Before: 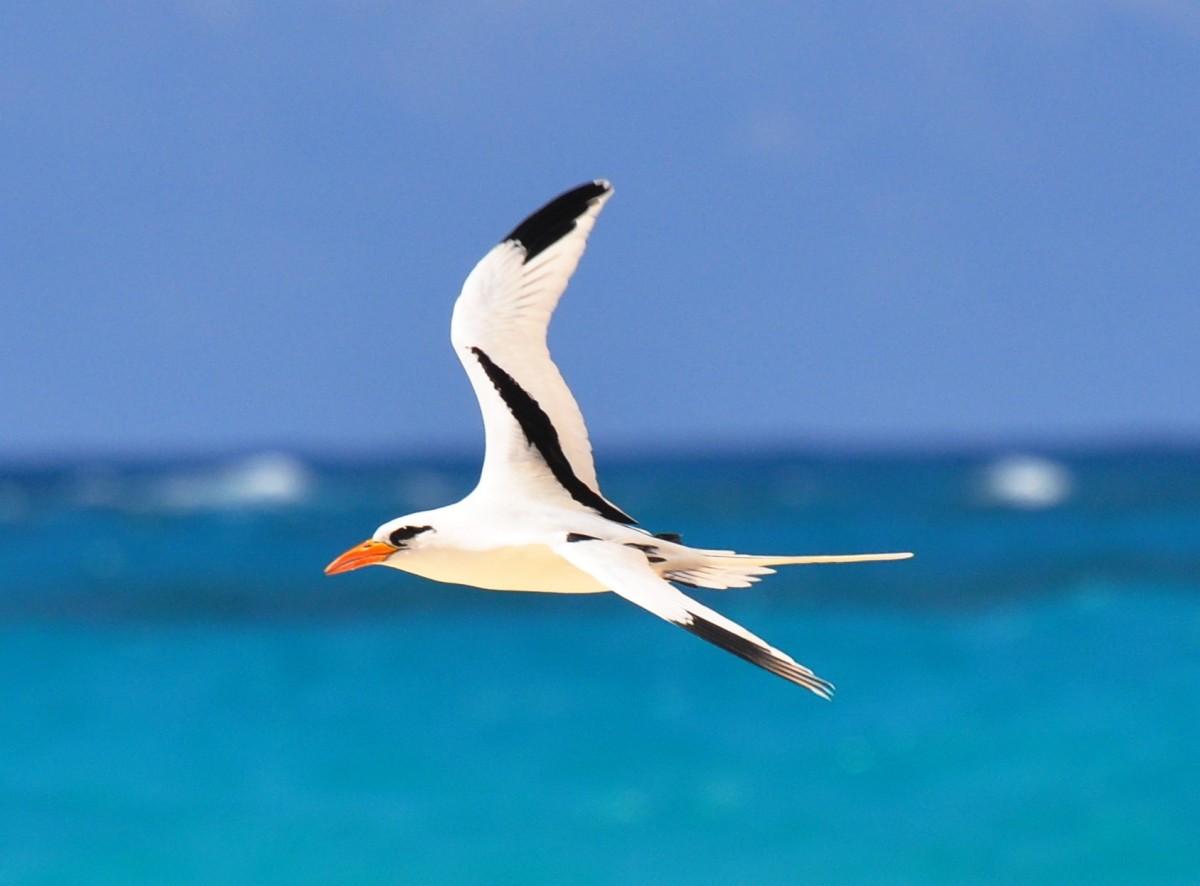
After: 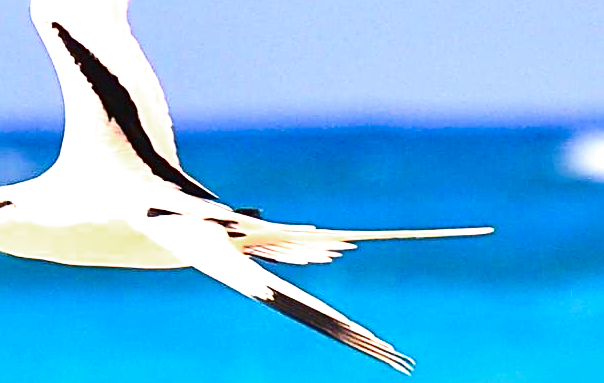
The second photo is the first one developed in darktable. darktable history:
crop: left 35.01%, top 36.714%, right 14.627%, bottom 20.058%
velvia: on, module defaults
contrast brightness saturation: contrast 0.295
sharpen: radius 2.668, amount 0.662
color correction: highlights a* 8.05, highlights b* 3.83
exposure: exposure 1.136 EV, compensate highlight preservation false
color zones: curves: ch0 [(0, 0.425) (0.143, 0.422) (0.286, 0.42) (0.429, 0.419) (0.571, 0.419) (0.714, 0.42) (0.857, 0.422) (1, 0.425)]; ch1 [(0, 0.666) (0.143, 0.669) (0.286, 0.671) (0.429, 0.67) (0.571, 0.67) (0.714, 0.67) (0.857, 0.67) (1, 0.666)]
color calibration: illuminant same as pipeline (D50), adaptation XYZ, x 0.346, y 0.357, temperature 5009.86 K
